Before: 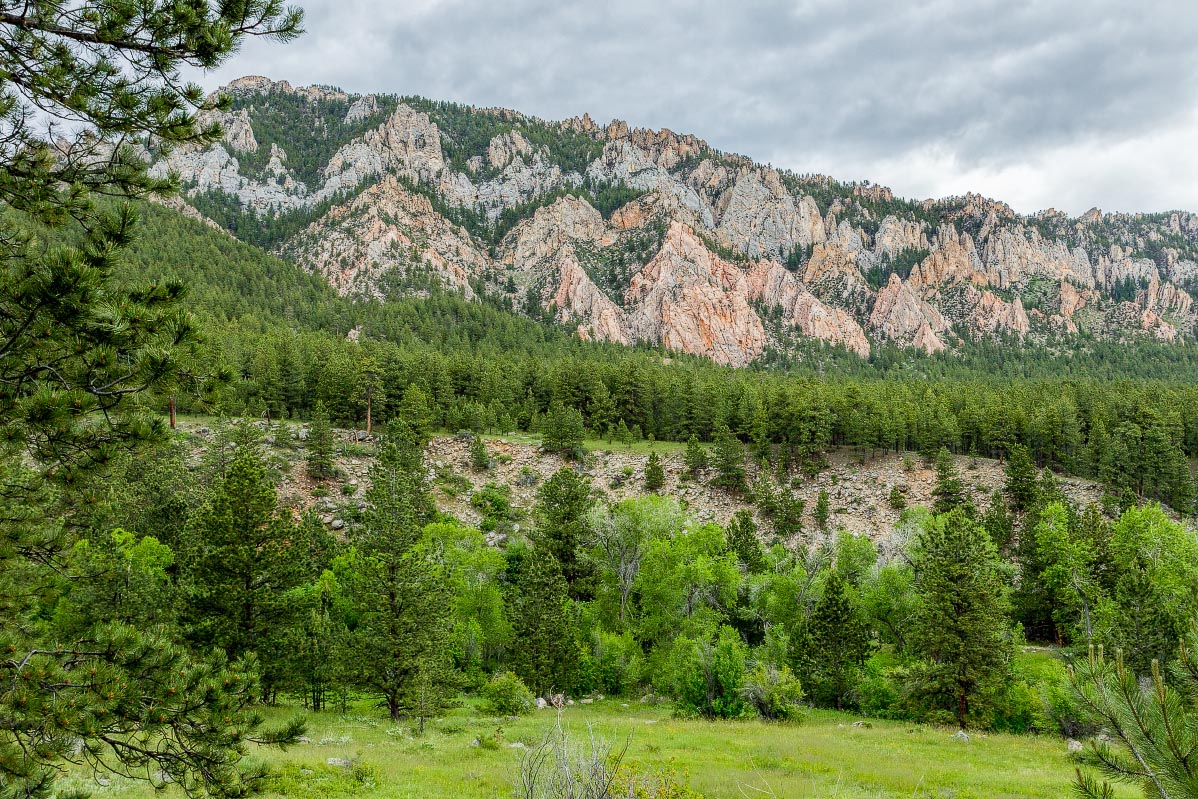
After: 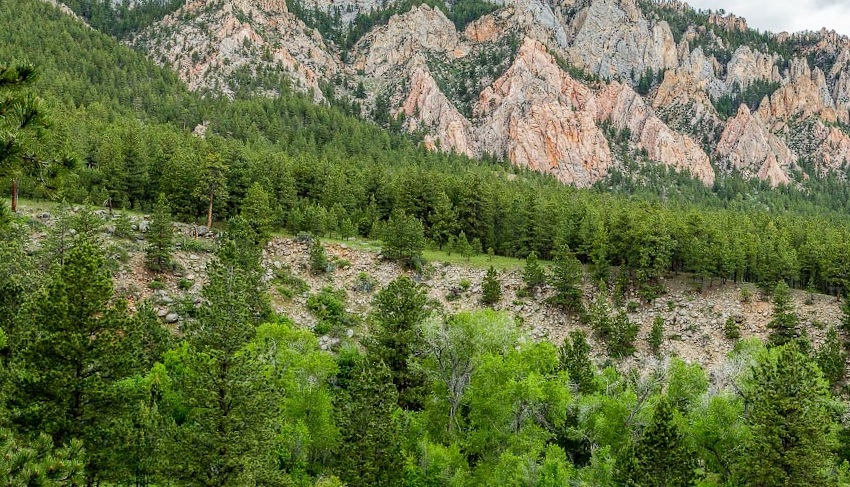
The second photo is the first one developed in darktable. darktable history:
crop and rotate: angle -3.74°, left 9.727%, top 21.201%, right 12.499%, bottom 11.939%
